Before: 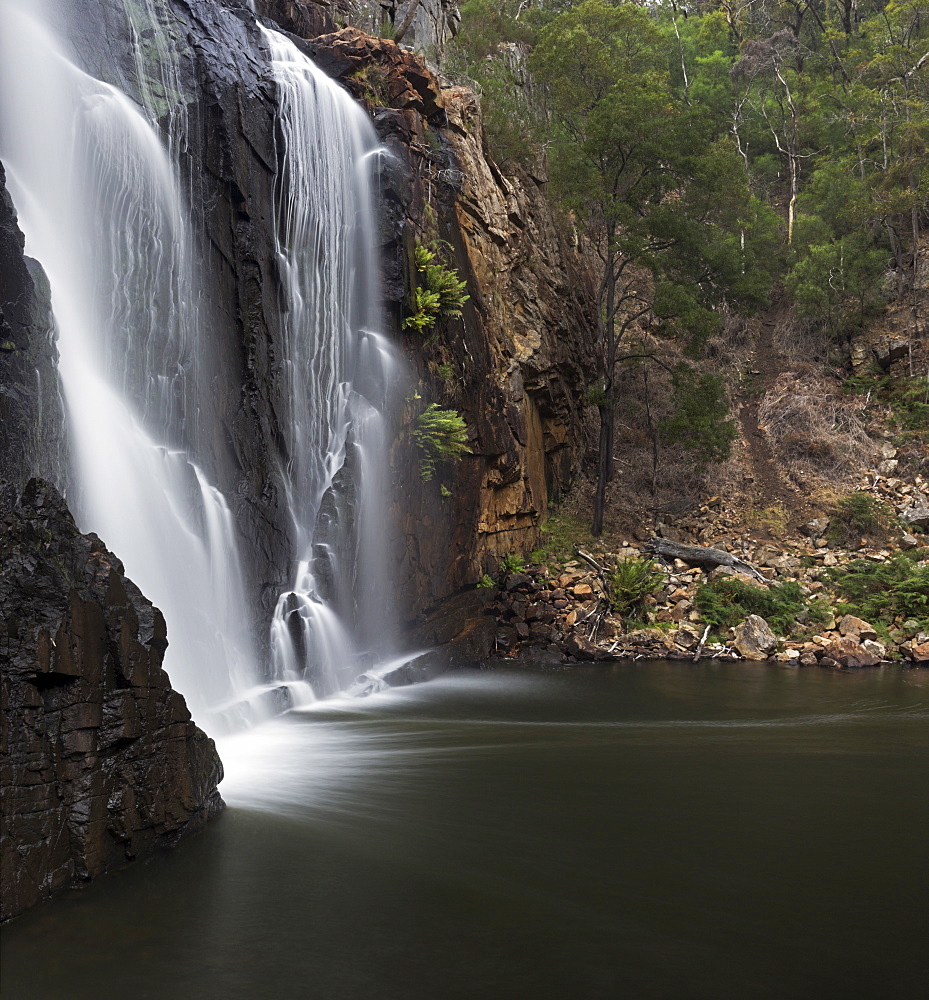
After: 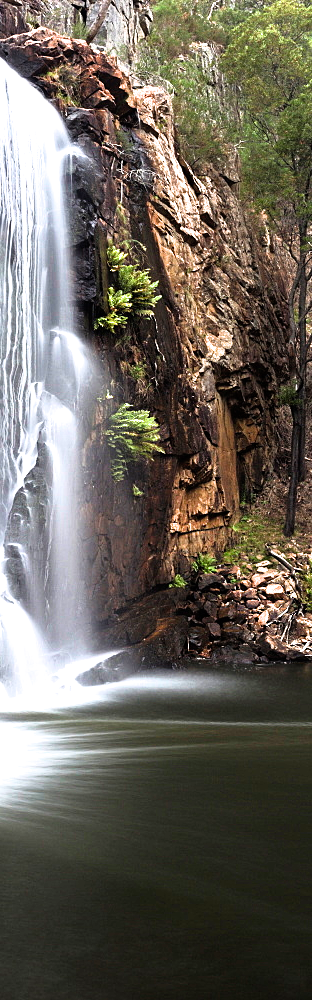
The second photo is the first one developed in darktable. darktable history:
filmic rgb: black relative exposure -8.01 EV, white relative exposure 2.18 EV, hardness 7.03
exposure: black level correction 0, exposure 1.098 EV, compensate exposure bias true, compensate highlight preservation false
crop: left 33.182%, right 33.141%
